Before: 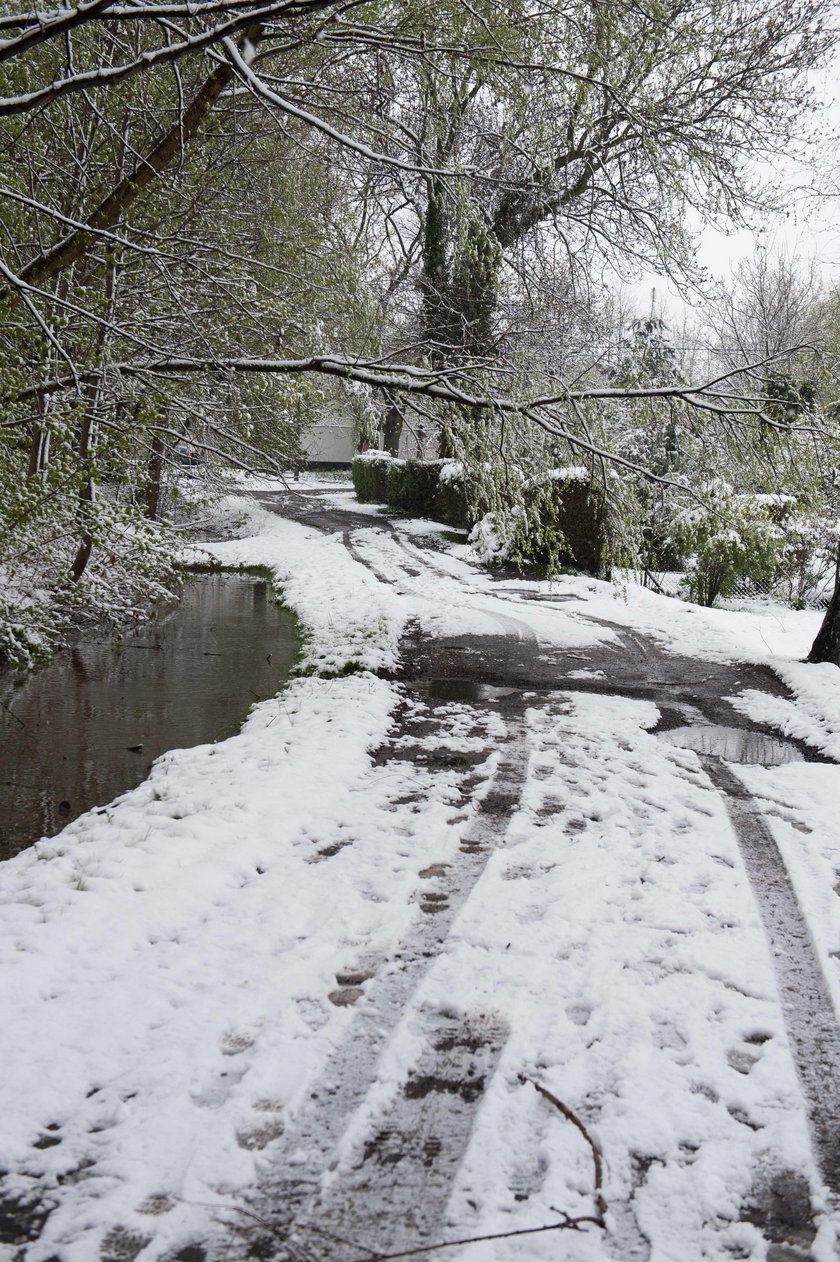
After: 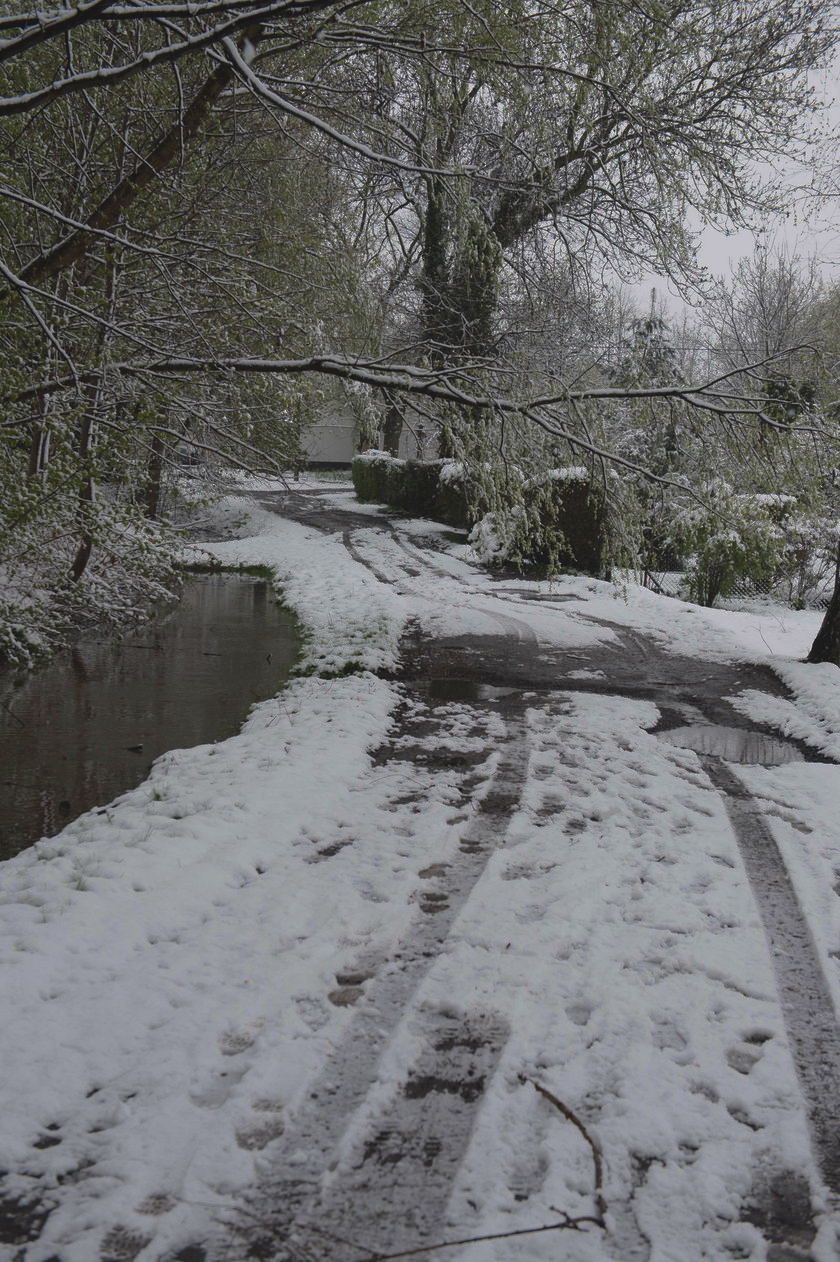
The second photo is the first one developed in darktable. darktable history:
base curve: curves: ch0 [(0, 0) (0.841, 0.609) (1, 1)], preserve colors none
exposure: black level correction -0.013, exposure -0.194 EV, compensate highlight preservation false
